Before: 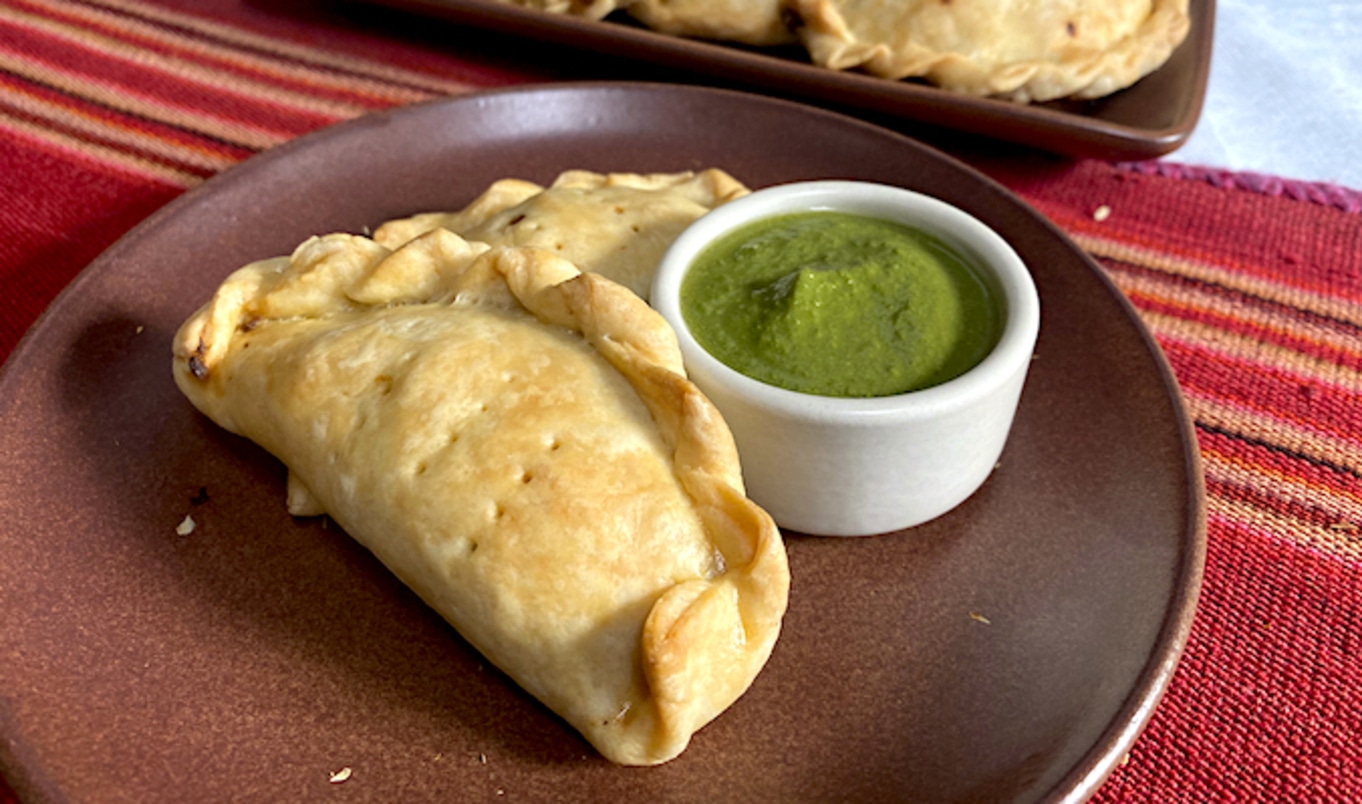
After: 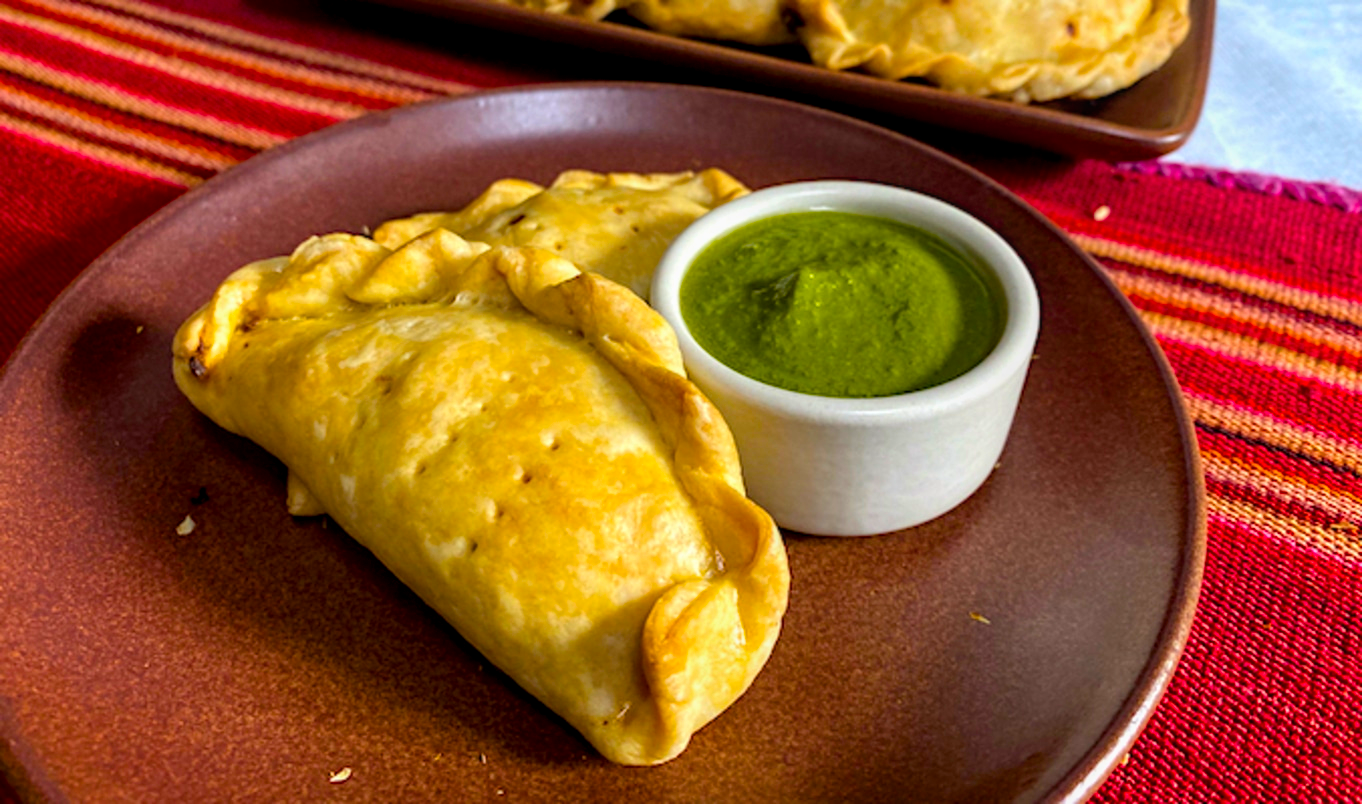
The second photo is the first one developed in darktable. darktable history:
exposure: exposure -0.116 EV, compensate exposure bias true, compensate highlight preservation false
local contrast: on, module defaults
color balance rgb: linear chroma grading › global chroma 15%, perceptual saturation grading › global saturation 30%
